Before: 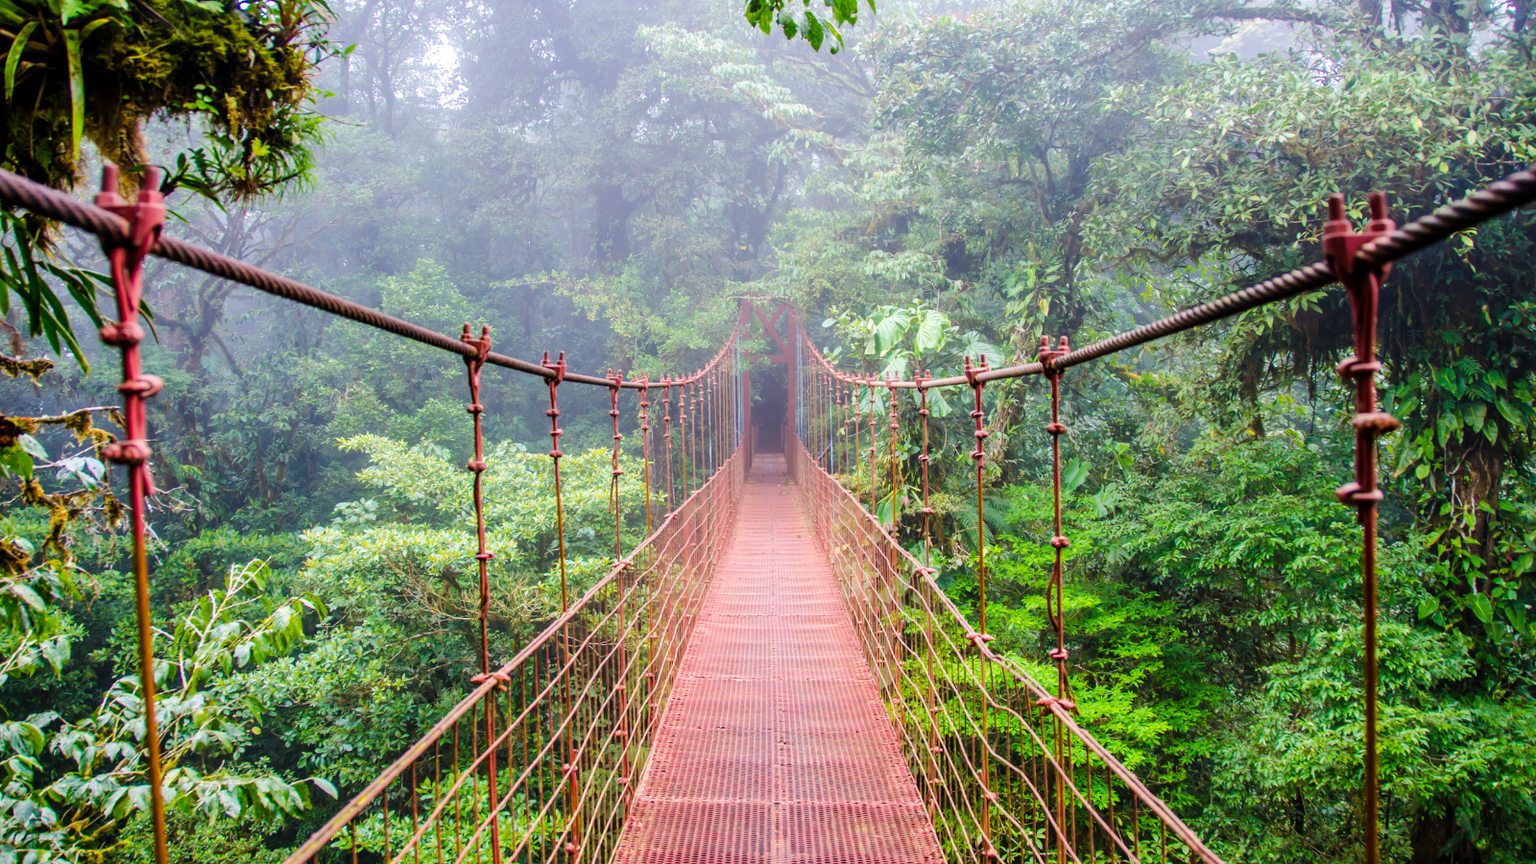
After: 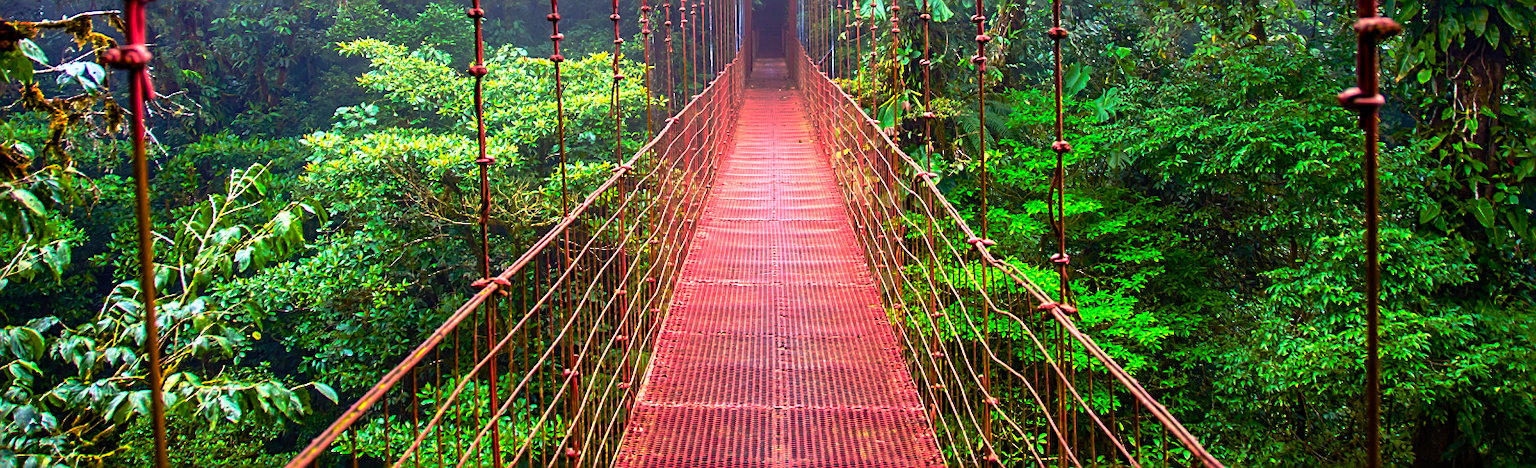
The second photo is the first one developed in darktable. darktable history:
contrast brightness saturation: contrast 0.148, brightness 0.05
sharpen: on, module defaults
color balance rgb: shadows lift › luminance -21.854%, shadows lift › chroma 8.87%, shadows lift › hue 283.66°, perceptual saturation grading › global saturation 46.066%, perceptual saturation grading › highlights -49.51%, perceptual saturation grading › shadows 29.628%, global vibrance 34.335%
crop and rotate: top 45.828%, right 0.064%
base curve: curves: ch0 [(0, 0) (0.564, 0.291) (0.802, 0.731) (1, 1)], preserve colors none
exposure: exposure 0.2 EV, compensate exposure bias true, compensate highlight preservation false
